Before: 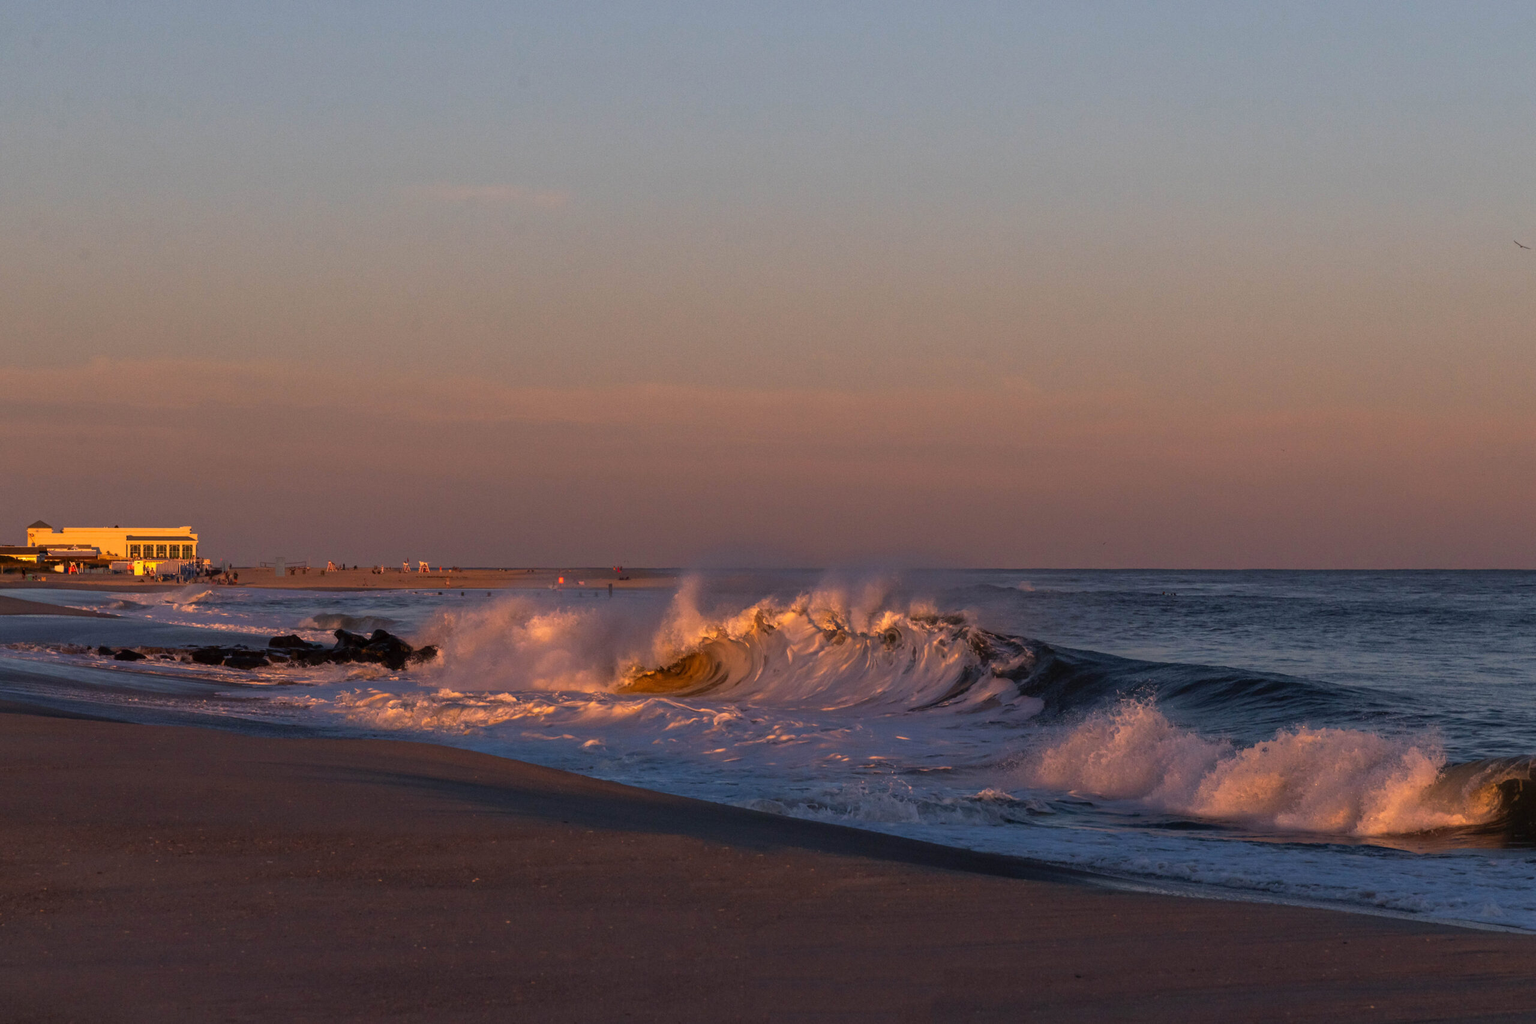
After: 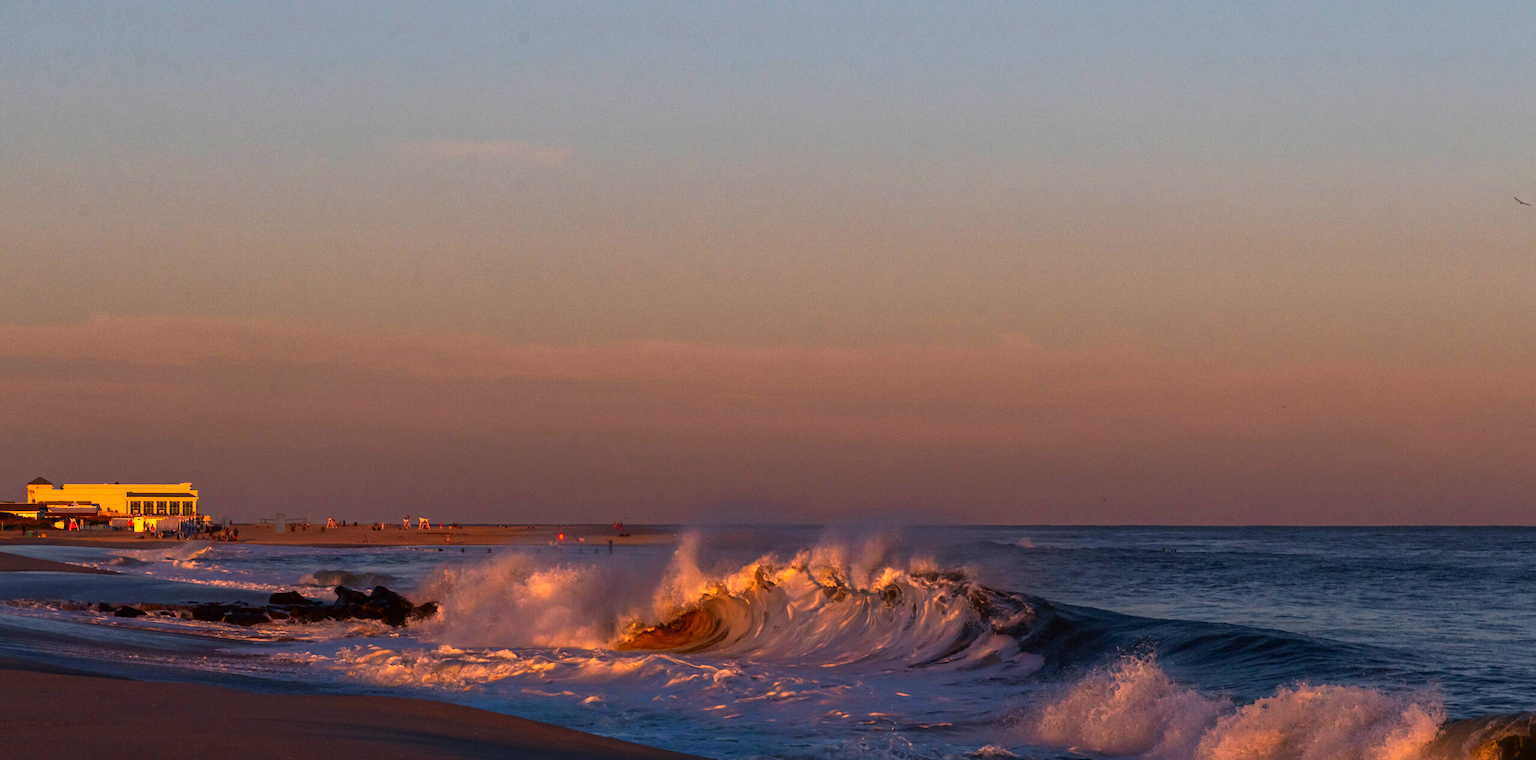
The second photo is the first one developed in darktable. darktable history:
crop: top 4.293%, bottom 21.423%
contrast brightness saturation: contrast 0.179, saturation 0.305
